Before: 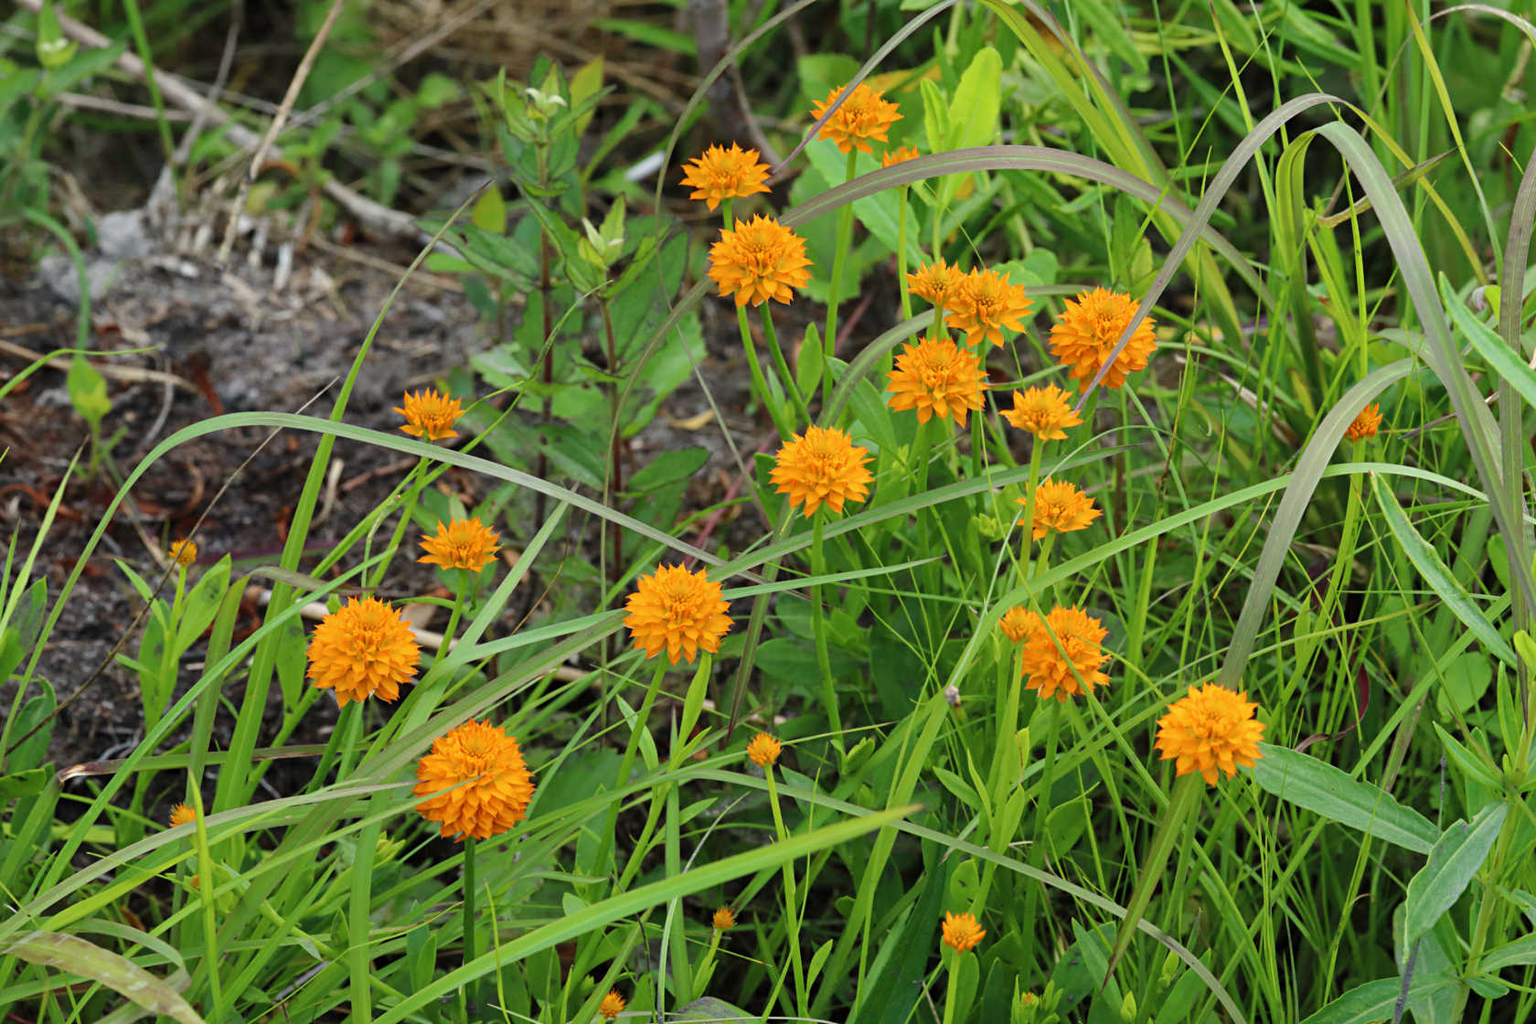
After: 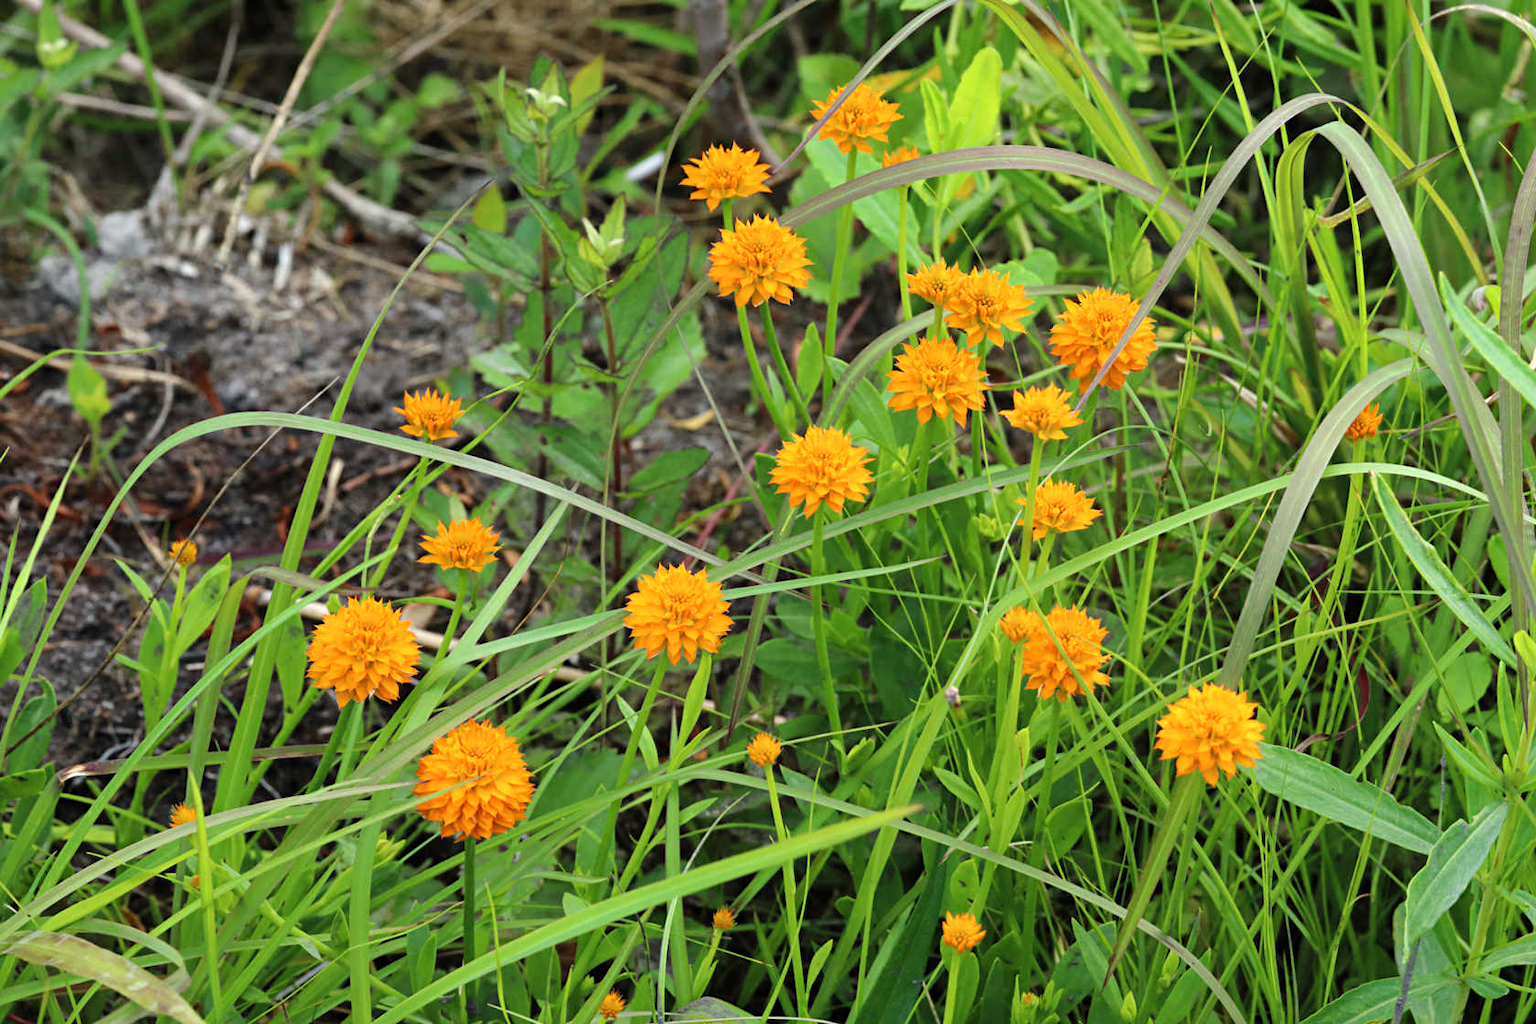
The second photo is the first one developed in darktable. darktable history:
tone equalizer: -8 EV -0.387 EV, -7 EV -0.417 EV, -6 EV -0.318 EV, -5 EV -0.19 EV, -3 EV 0.188 EV, -2 EV 0.311 EV, -1 EV 0.395 EV, +0 EV 0.391 EV
